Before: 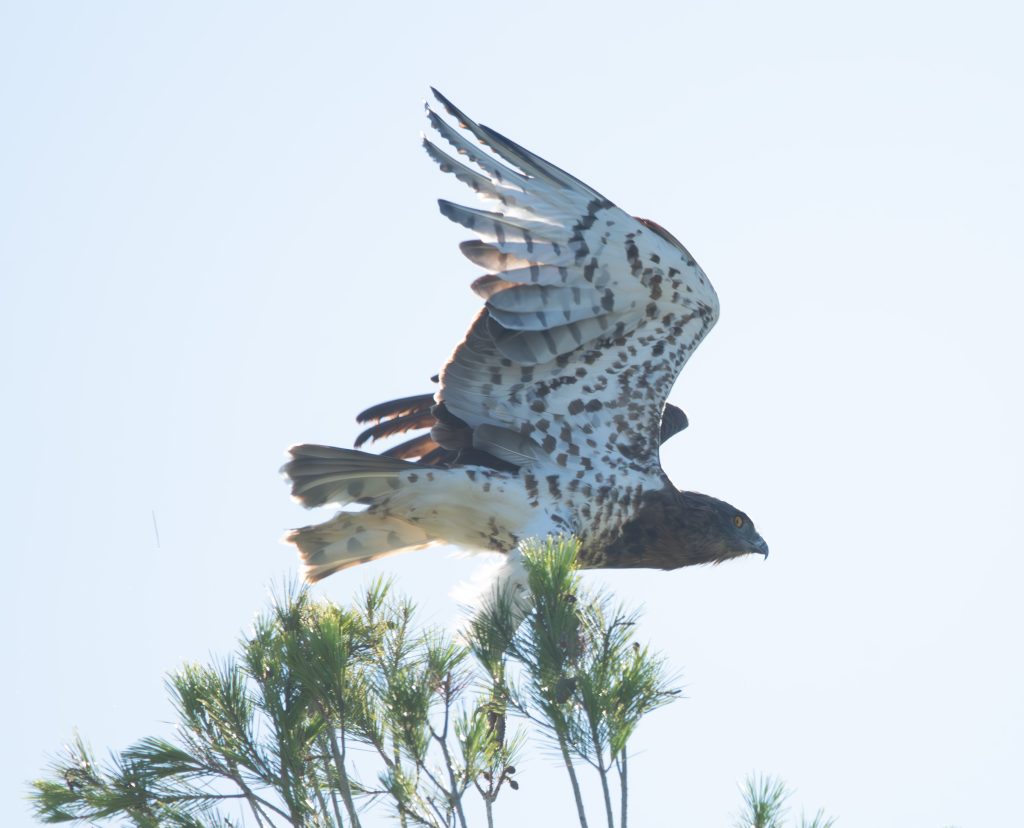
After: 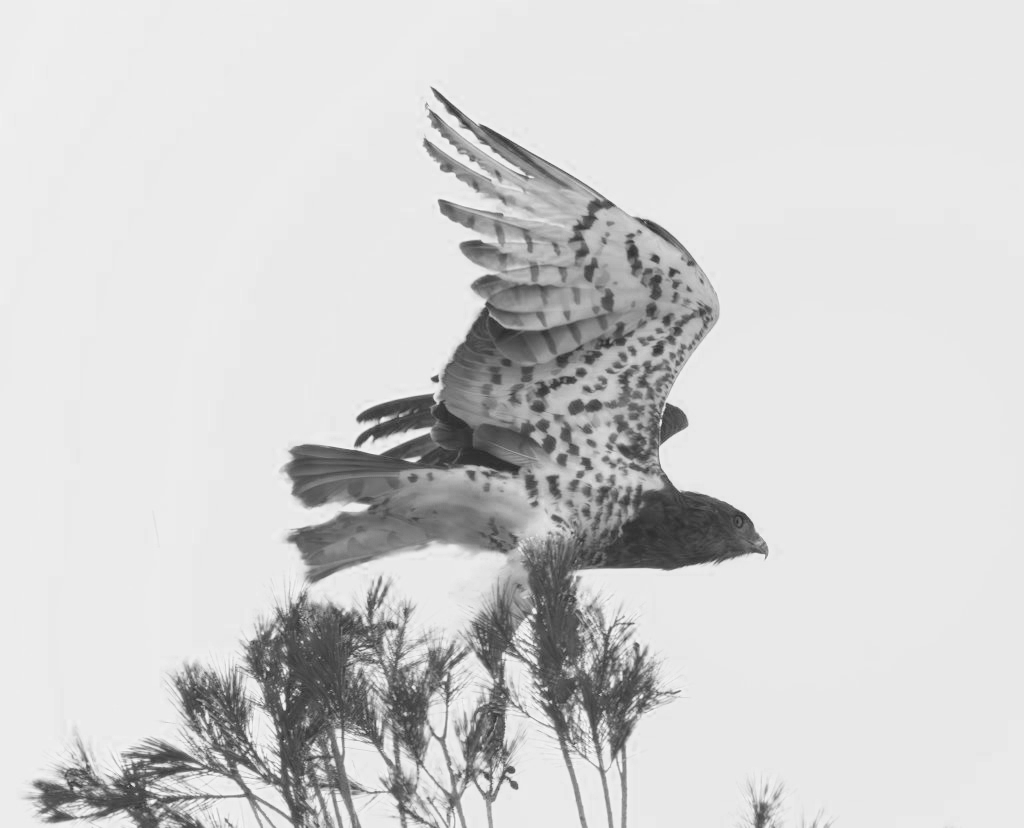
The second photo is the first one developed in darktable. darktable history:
color zones: curves: ch0 [(0.287, 0.048) (0.493, 0.484) (0.737, 0.816)]; ch1 [(0, 0) (0.143, 0) (0.286, 0) (0.429, 0) (0.571, 0) (0.714, 0) (0.857, 0)]
filmic rgb: black relative exposure -7.77 EV, white relative exposure 4.38 EV, threshold 5.94 EV, hardness 3.75, latitude 49.35%, contrast 1.1, enable highlight reconstruction true
